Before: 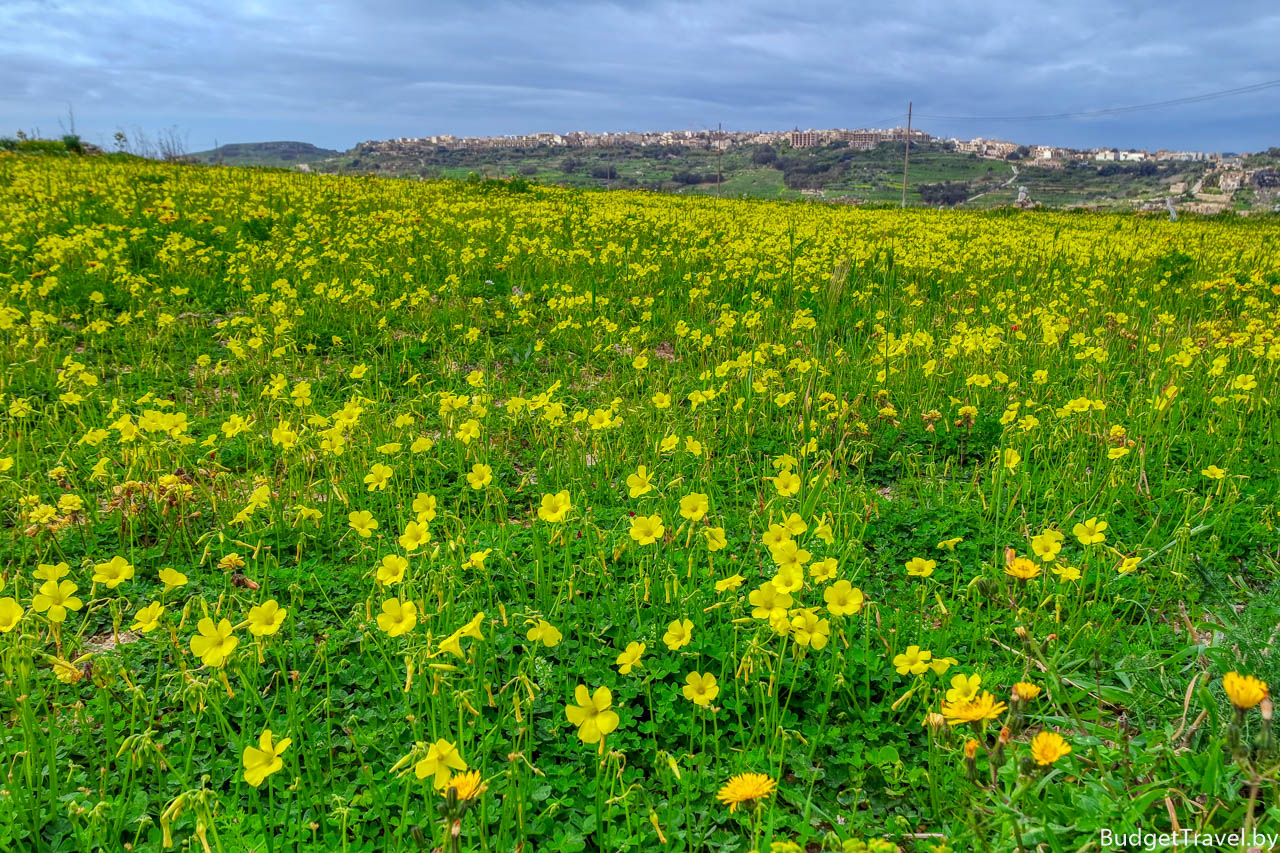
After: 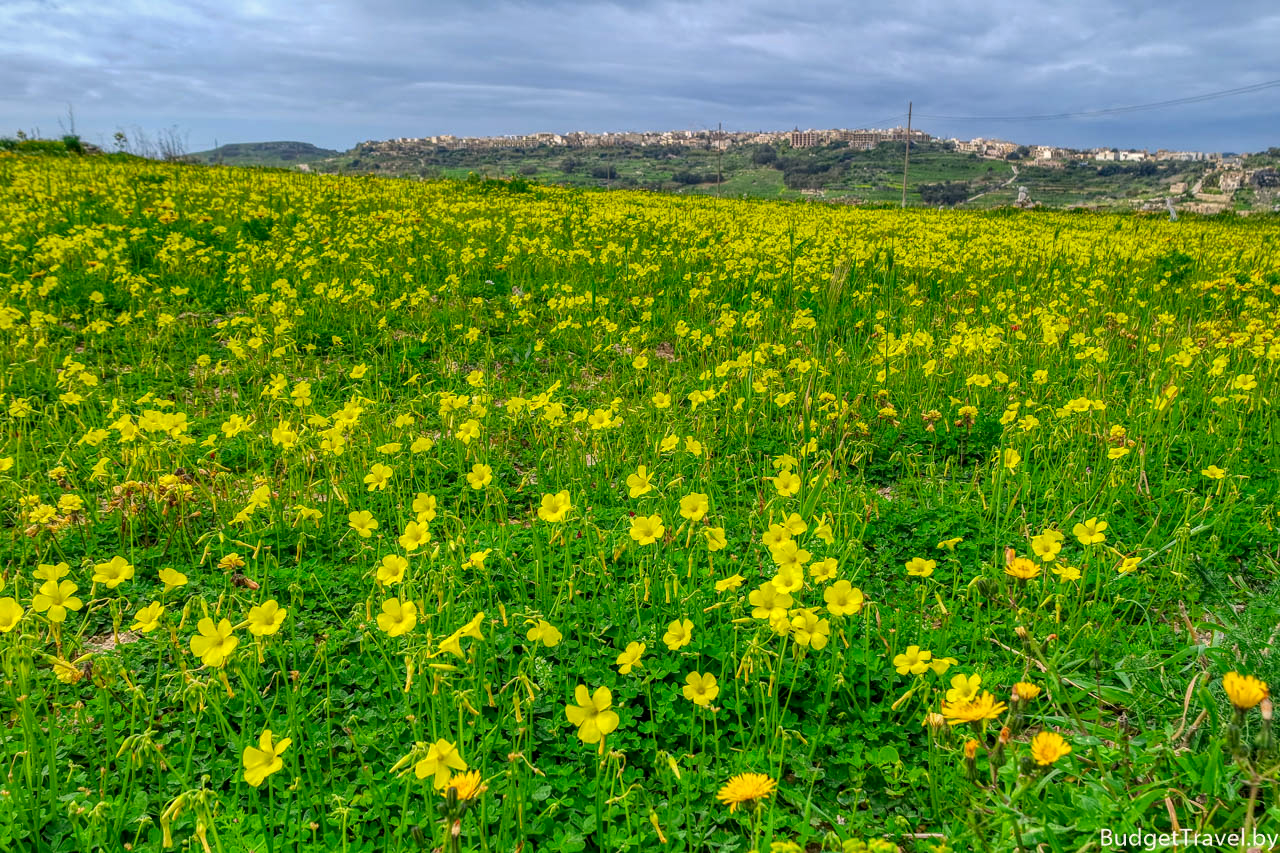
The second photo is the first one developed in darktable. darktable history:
color correction: highlights a* 4.02, highlights b* 4.98, shadows a* -7.55, shadows b* 4.98
local contrast: highlights 100%, shadows 100%, detail 120%, midtone range 0.2
